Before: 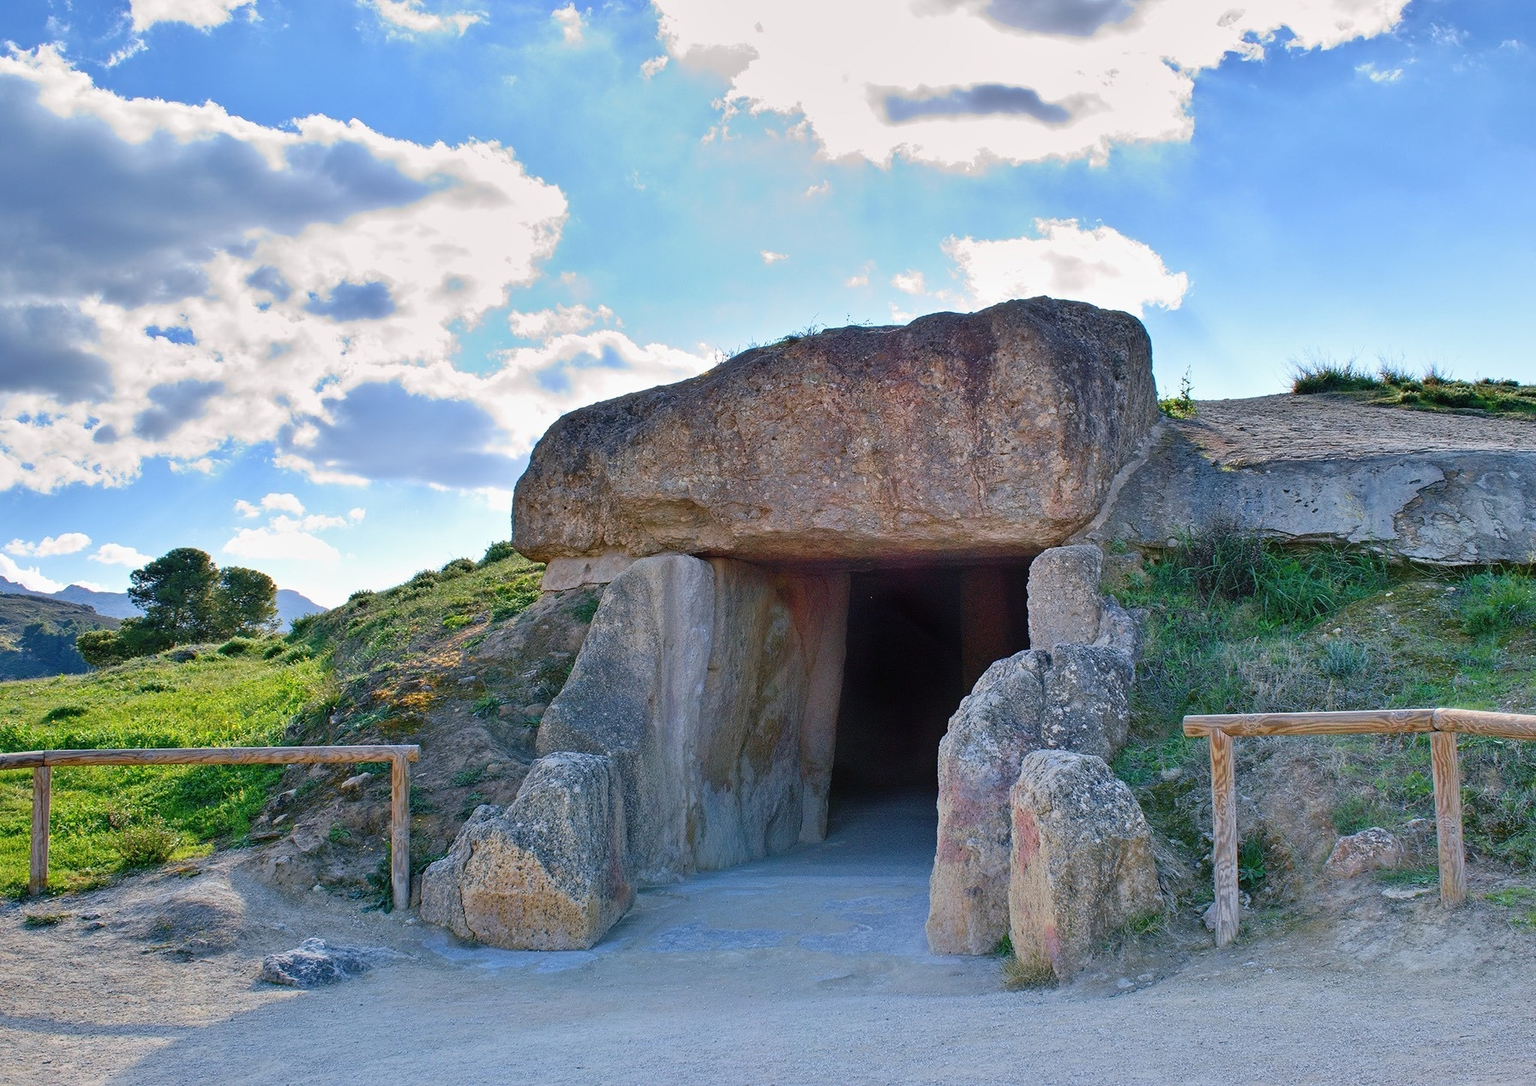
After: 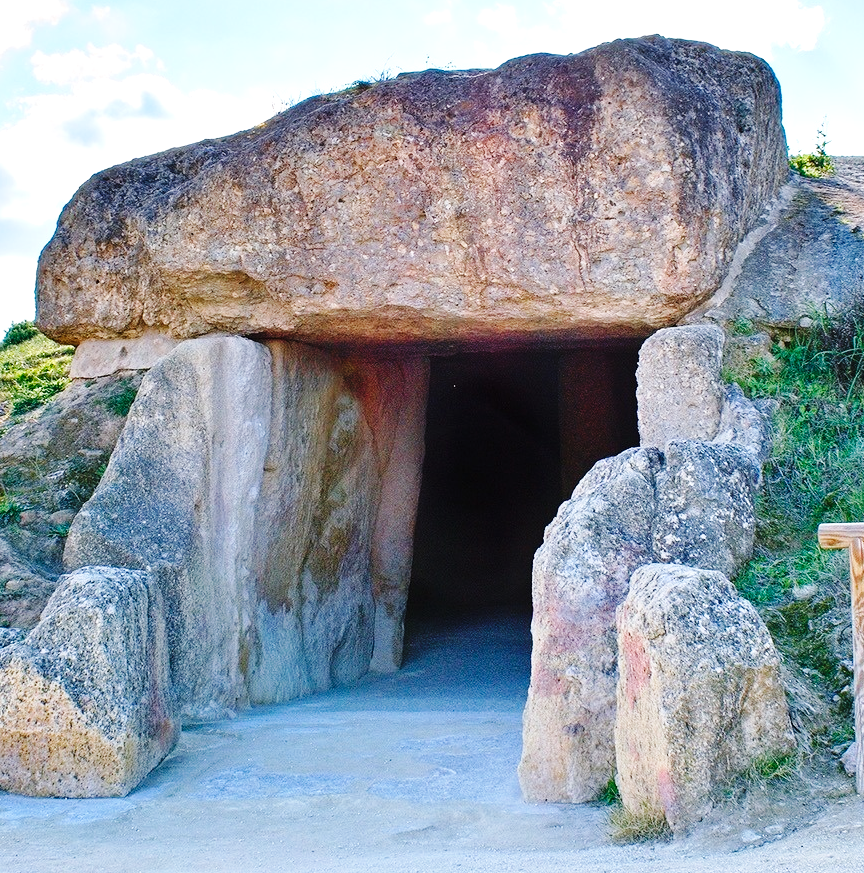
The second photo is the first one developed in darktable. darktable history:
exposure: exposure 0.601 EV, compensate highlight preservation false
crop: left 31.415%, top 24.597%, right 20.351%, bottom 6.464%
base curve: curves: ch0 [(0, 0) (0.036, 0.025) (0.121, 0.166) (0.206, 0.329) (0.605, 0.79) (1, 1)], preserve colors none
